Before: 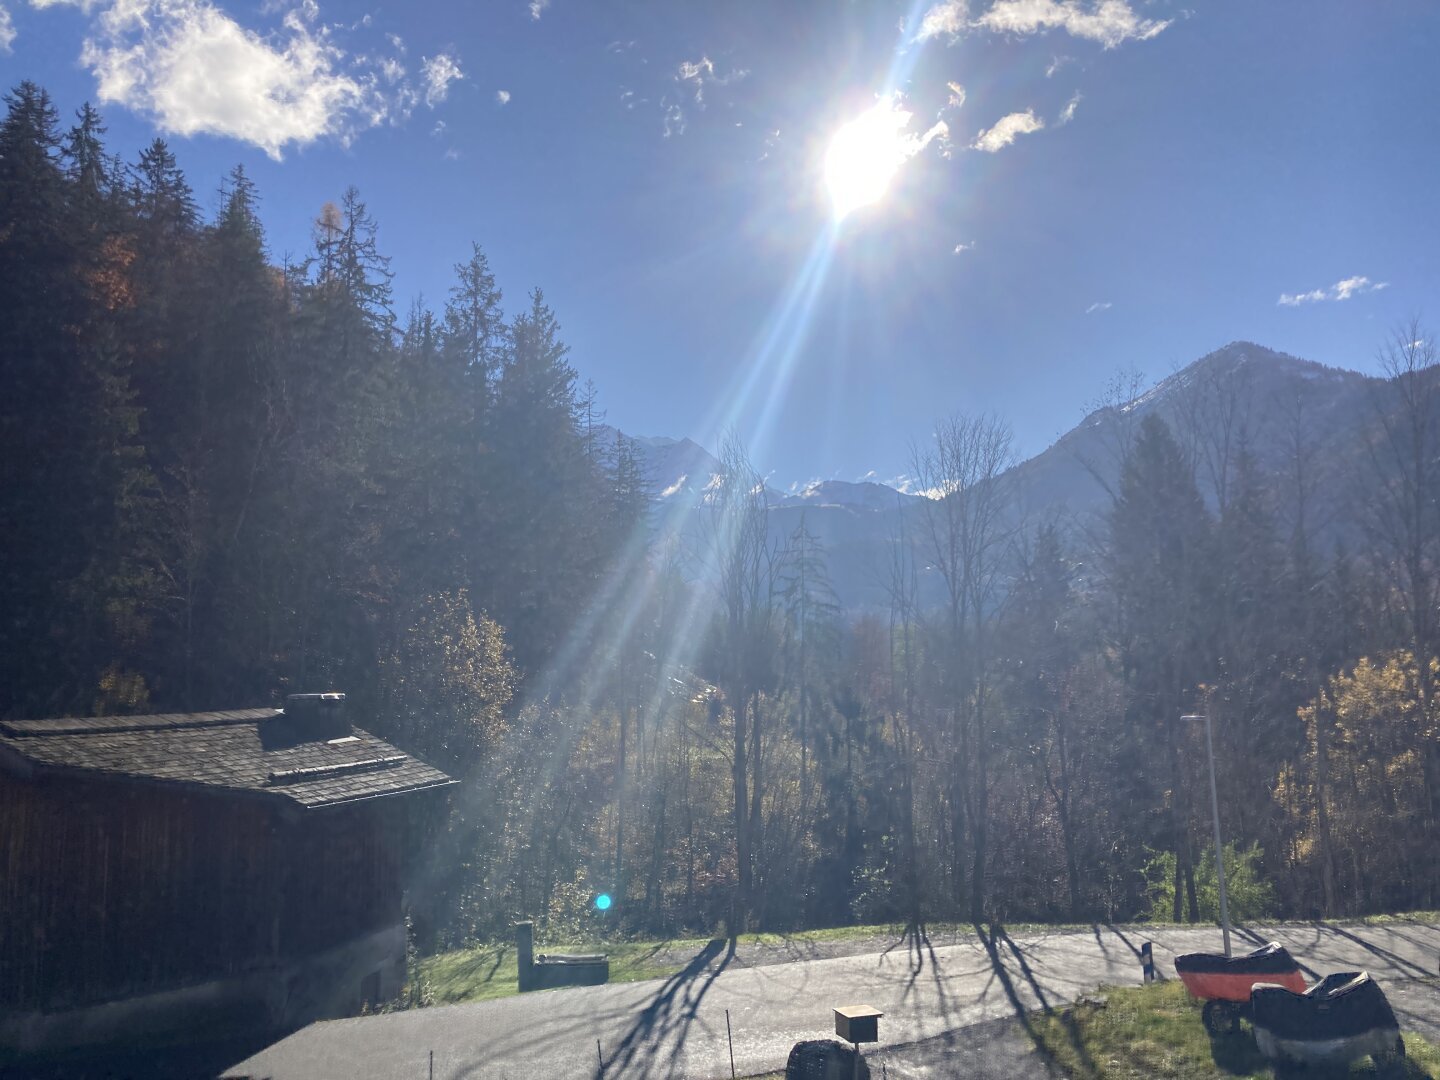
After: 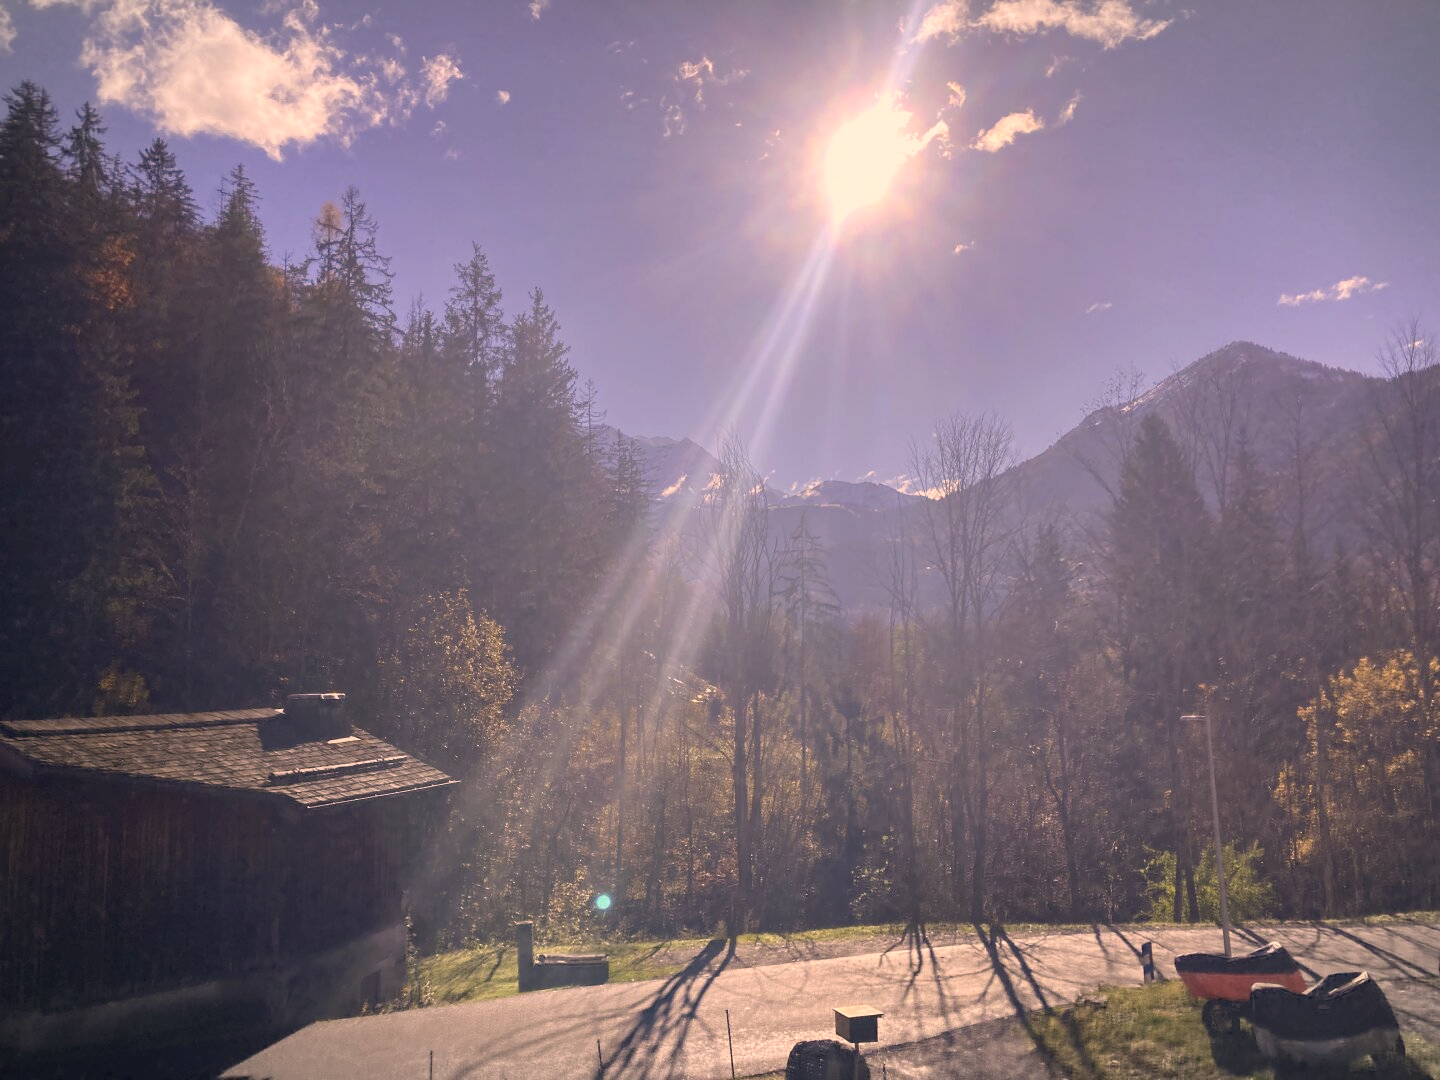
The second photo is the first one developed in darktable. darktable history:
white balance: red 0.978, blue 0.999
vignetting: fall-off start 100%, brightness -0.282, width/height ratio 1.31
color correction: highlights a* 21.16, highlights b* 19.61
